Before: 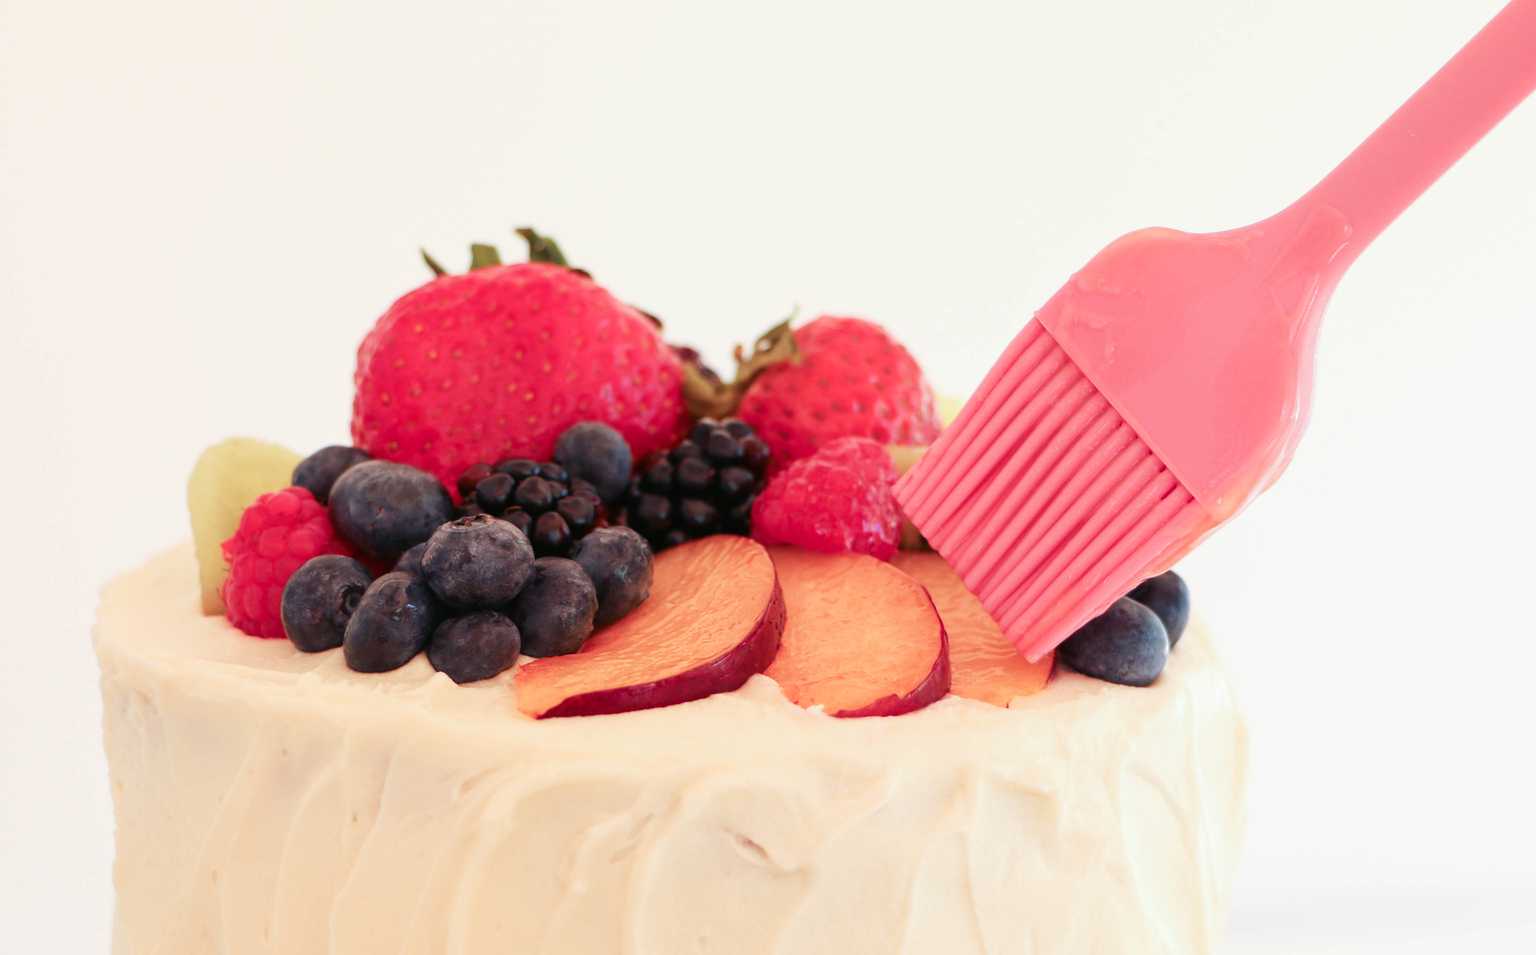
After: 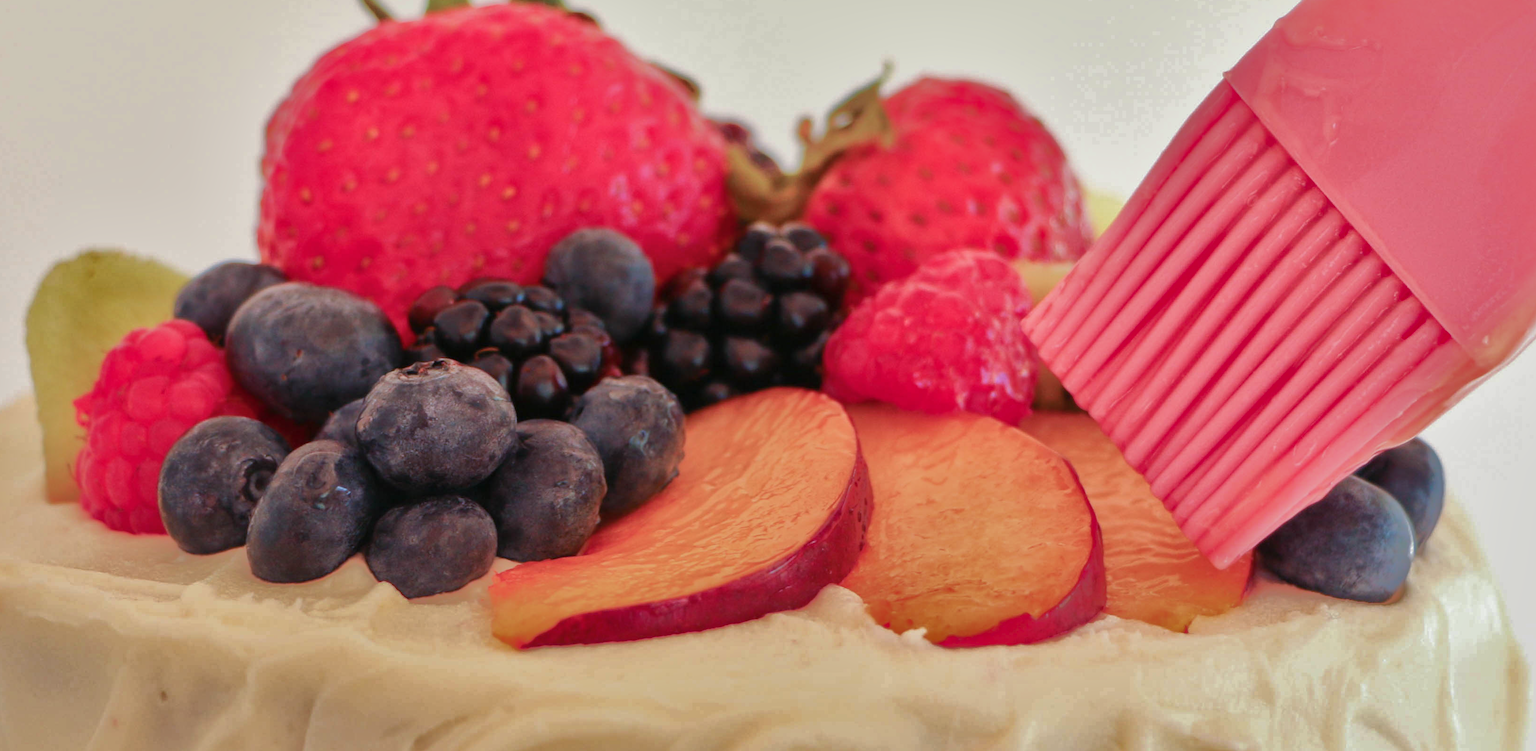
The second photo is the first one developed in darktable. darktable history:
shadows and highlights: shadows 38.21, highlights -75.98
crop: left 11.031%, top 27.323%, right 18.279%, bottom 16.987%
exposure: exposure -0.023 EV, compensate highlight preservation false
